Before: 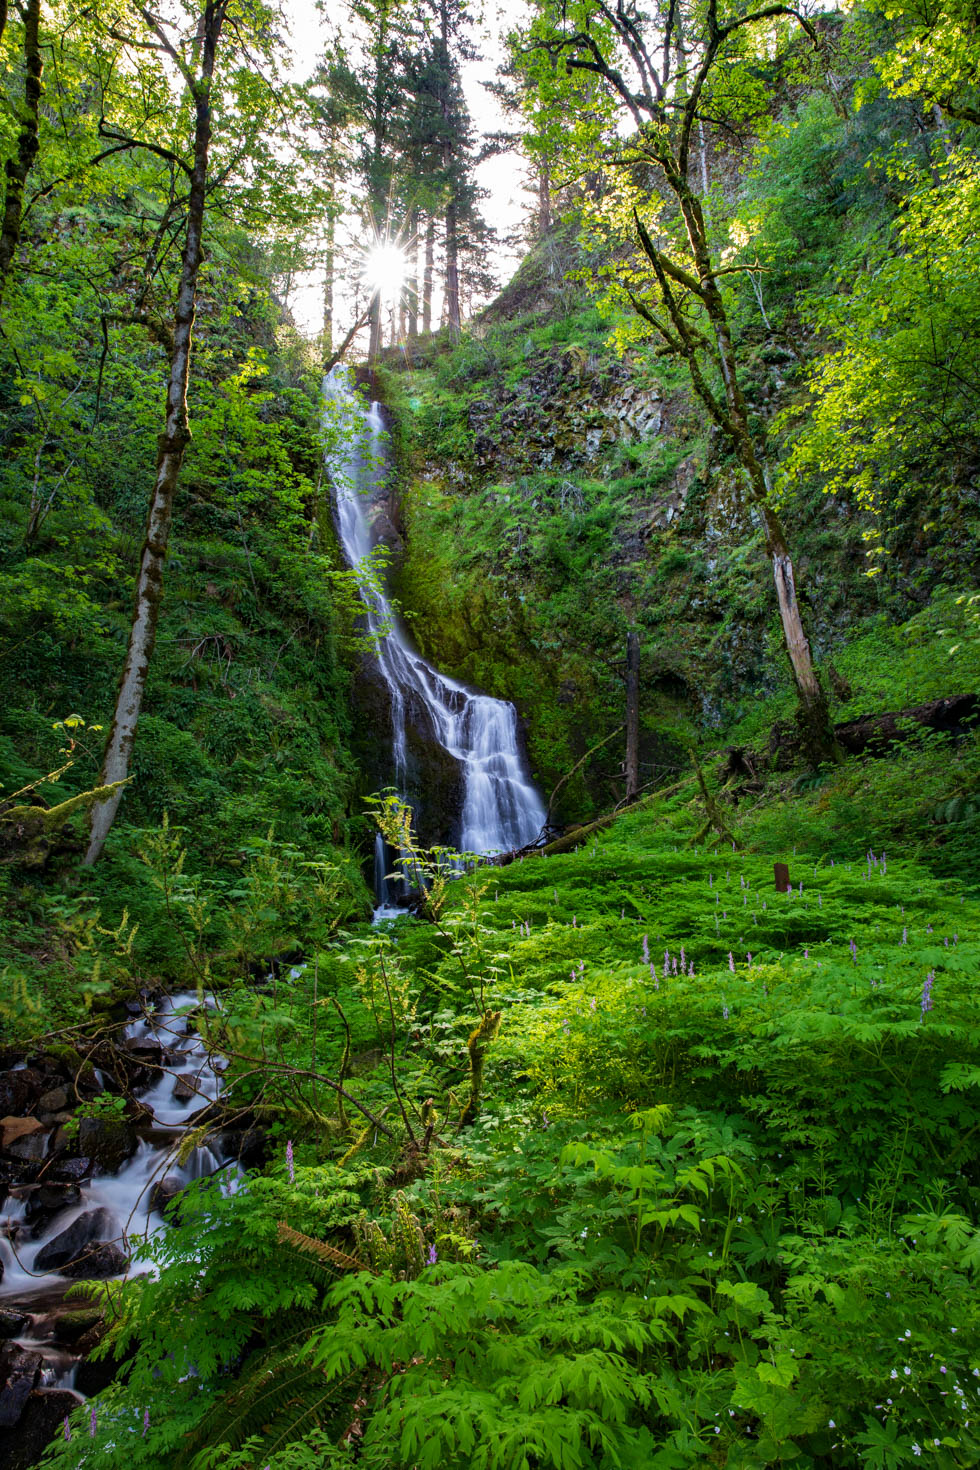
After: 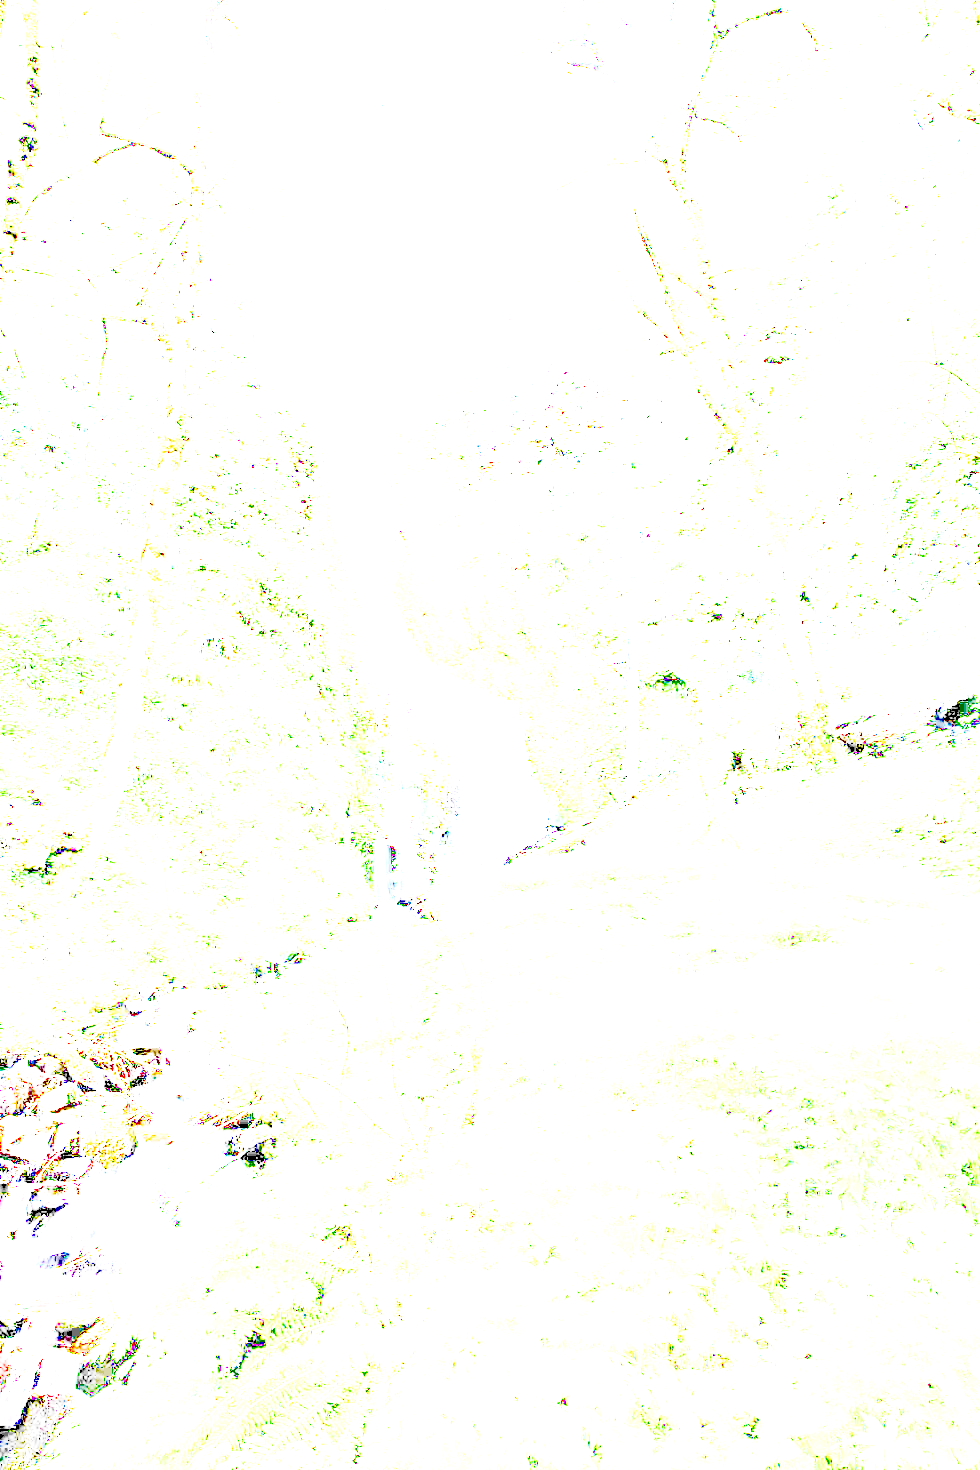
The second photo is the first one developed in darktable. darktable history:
exposure: exposure 7.996 EV, compensate exposure bias true, compensate highlight preservation false
tone curve: curves: ch0 [(0, 0) (0.003, 0.003) (0.011, 0.013) (0.025, 0.028) (0.044, 0.05) (0.069, 0.078) (0.1, 0.113) (0.136, 0.153) (0.177, 0.2) (0.224, 0.271) (0.277, 0.374) (0.335, 0.47) (0.399, 0.574) (0.468, 0.688) (0.543, 0.79) (0.623, 0.859) (0.709, 0.919) (0.801, 0.957) (0.898, 0.978) (1, 1)], preserve colors none
